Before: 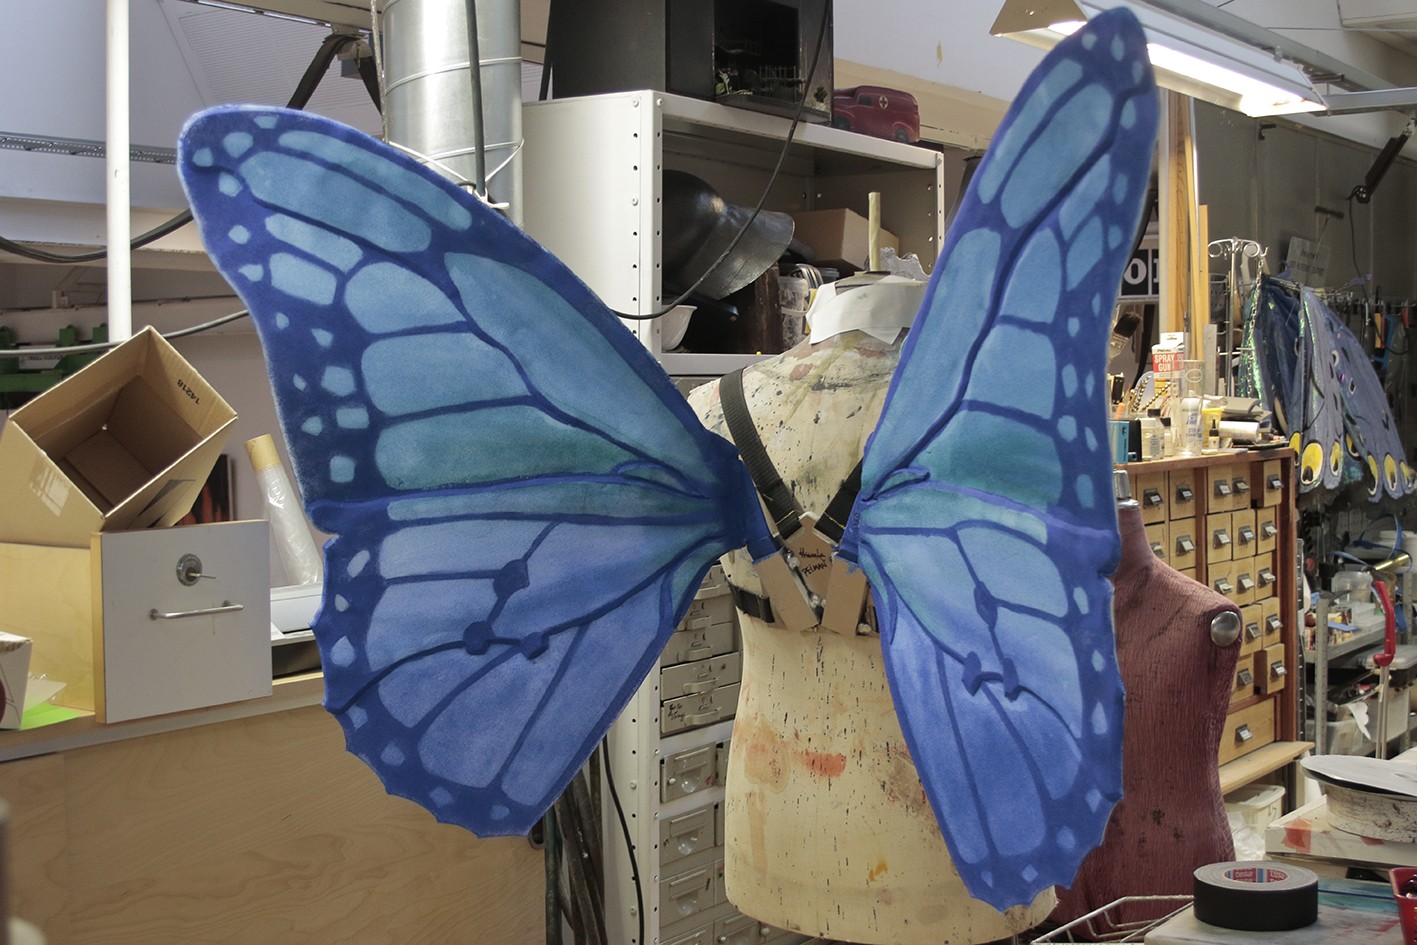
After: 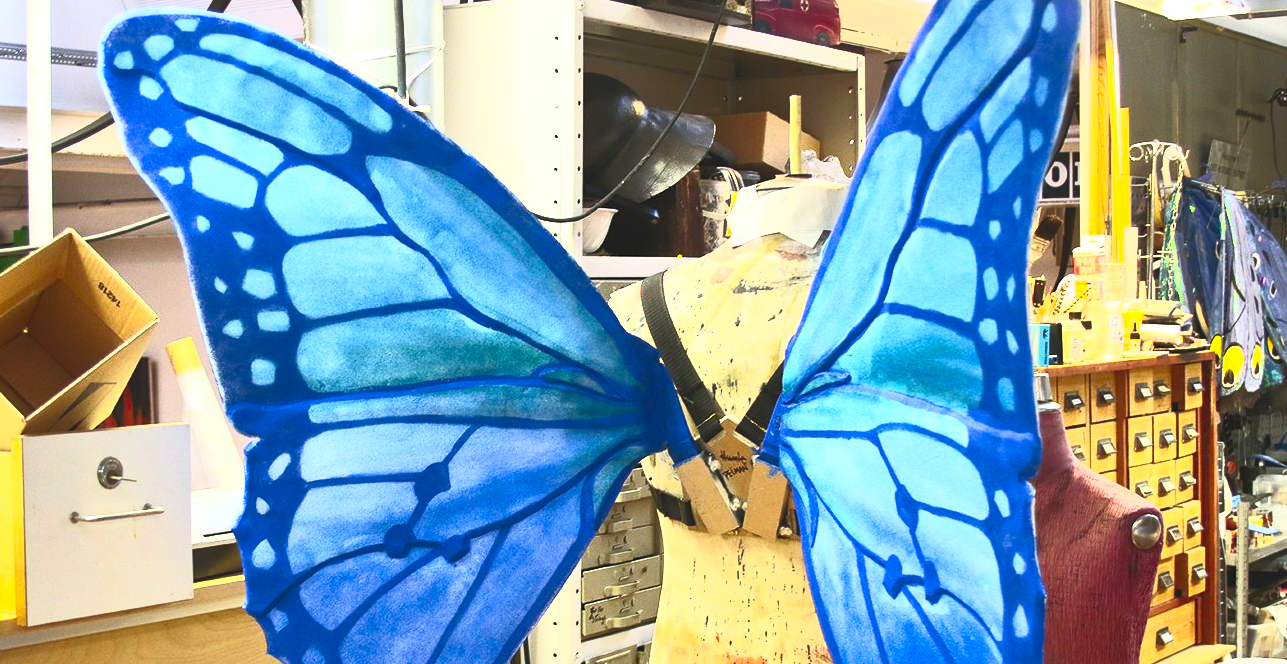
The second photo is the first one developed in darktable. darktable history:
crop: left 5.596%, top 10.314%, right 3.534%, bottom 19.395%
contrast brightness saturation: contrast 1, brightness 1, saturation 1
color balance: output saturation 110%
